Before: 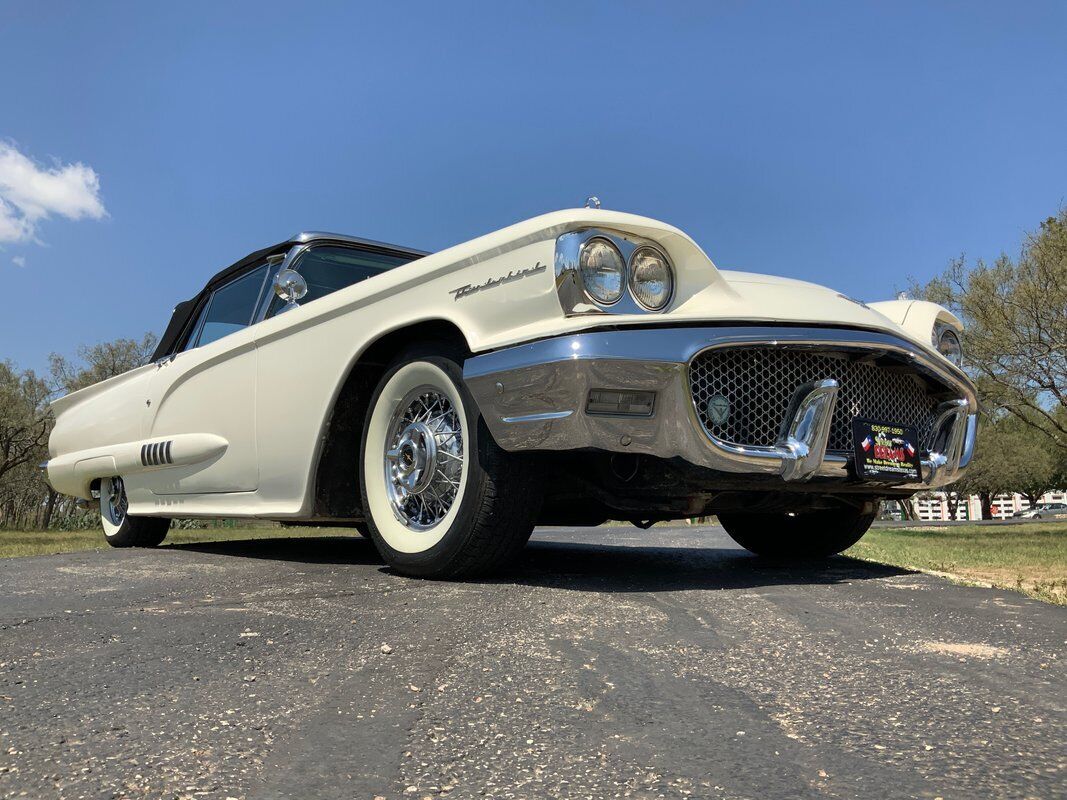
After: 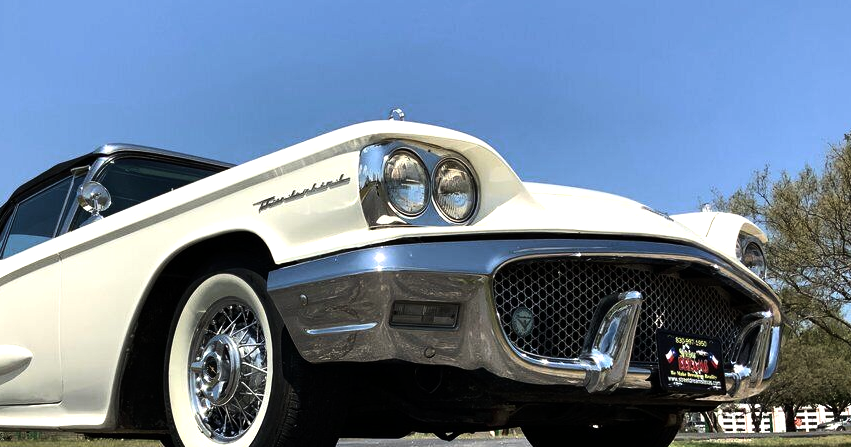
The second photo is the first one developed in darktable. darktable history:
exposure: exposure -0.269 EV, compensate highlight preservation false
tone equalizer: -8 EV -1.09 EV, -7 EV -1.02 EV, -6 EV -0.873 EV, -5 EV -0.583 EV, -3 EV 0.55 EV, -2 EV 0.884 EV, -1 EV 1.01 EV, +0 EV 1.06 EV, edges refinement/feathering 500, mask exposure compensation -1.57 EV, preserve details no
crop: left 18.396%, top 11.121%, right 1.827%, bottom 32.901%
